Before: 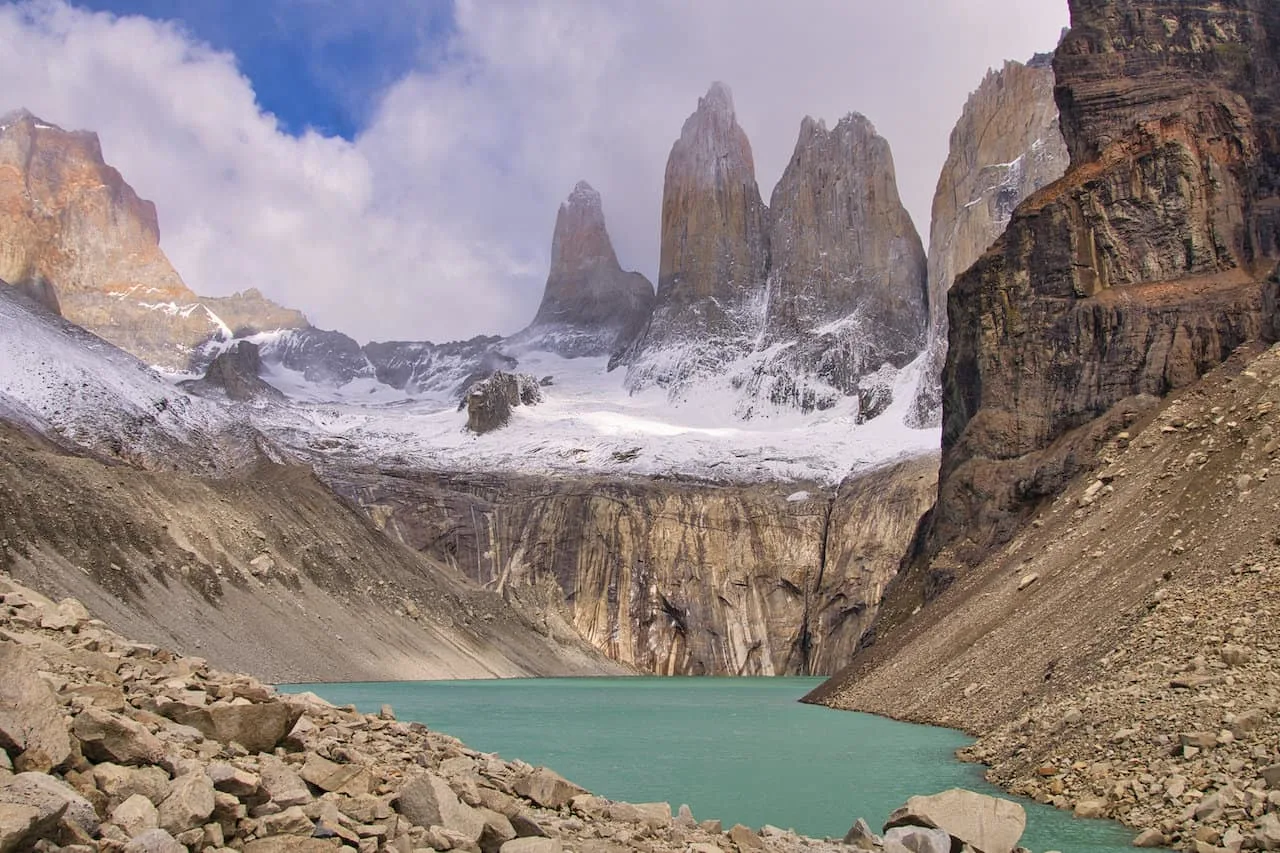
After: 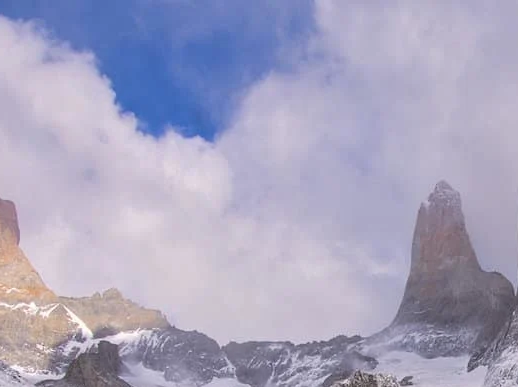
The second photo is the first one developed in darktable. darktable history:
crop and rotate: left 10.956%, top 0.117%, right 48.543%, bottom 54.429%
